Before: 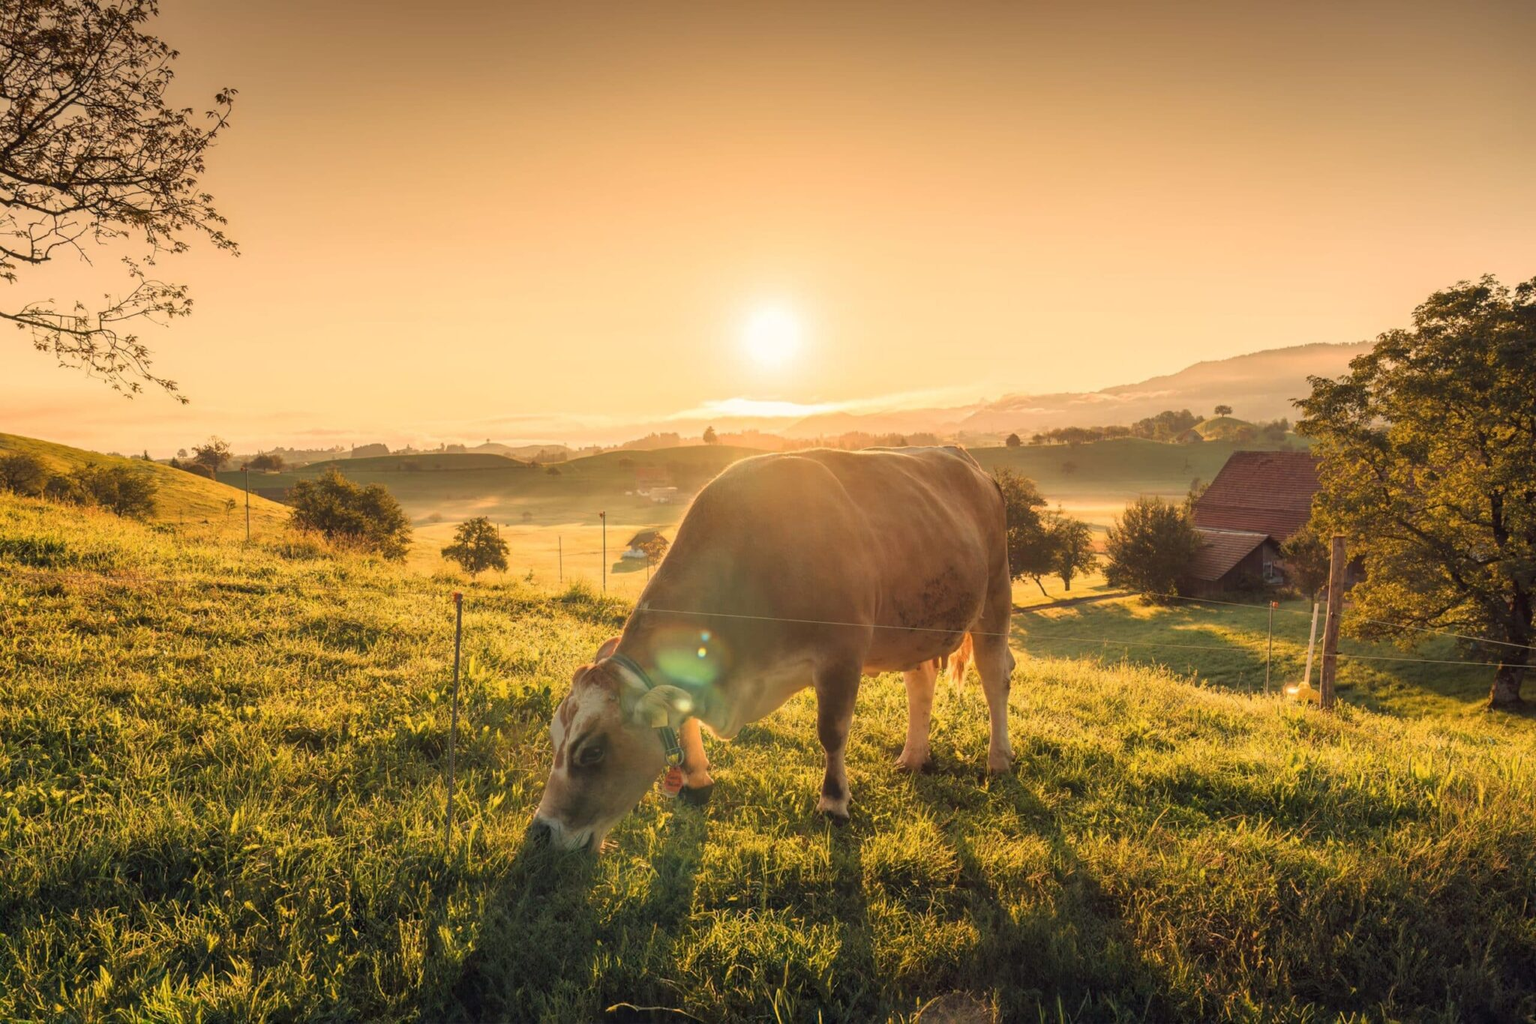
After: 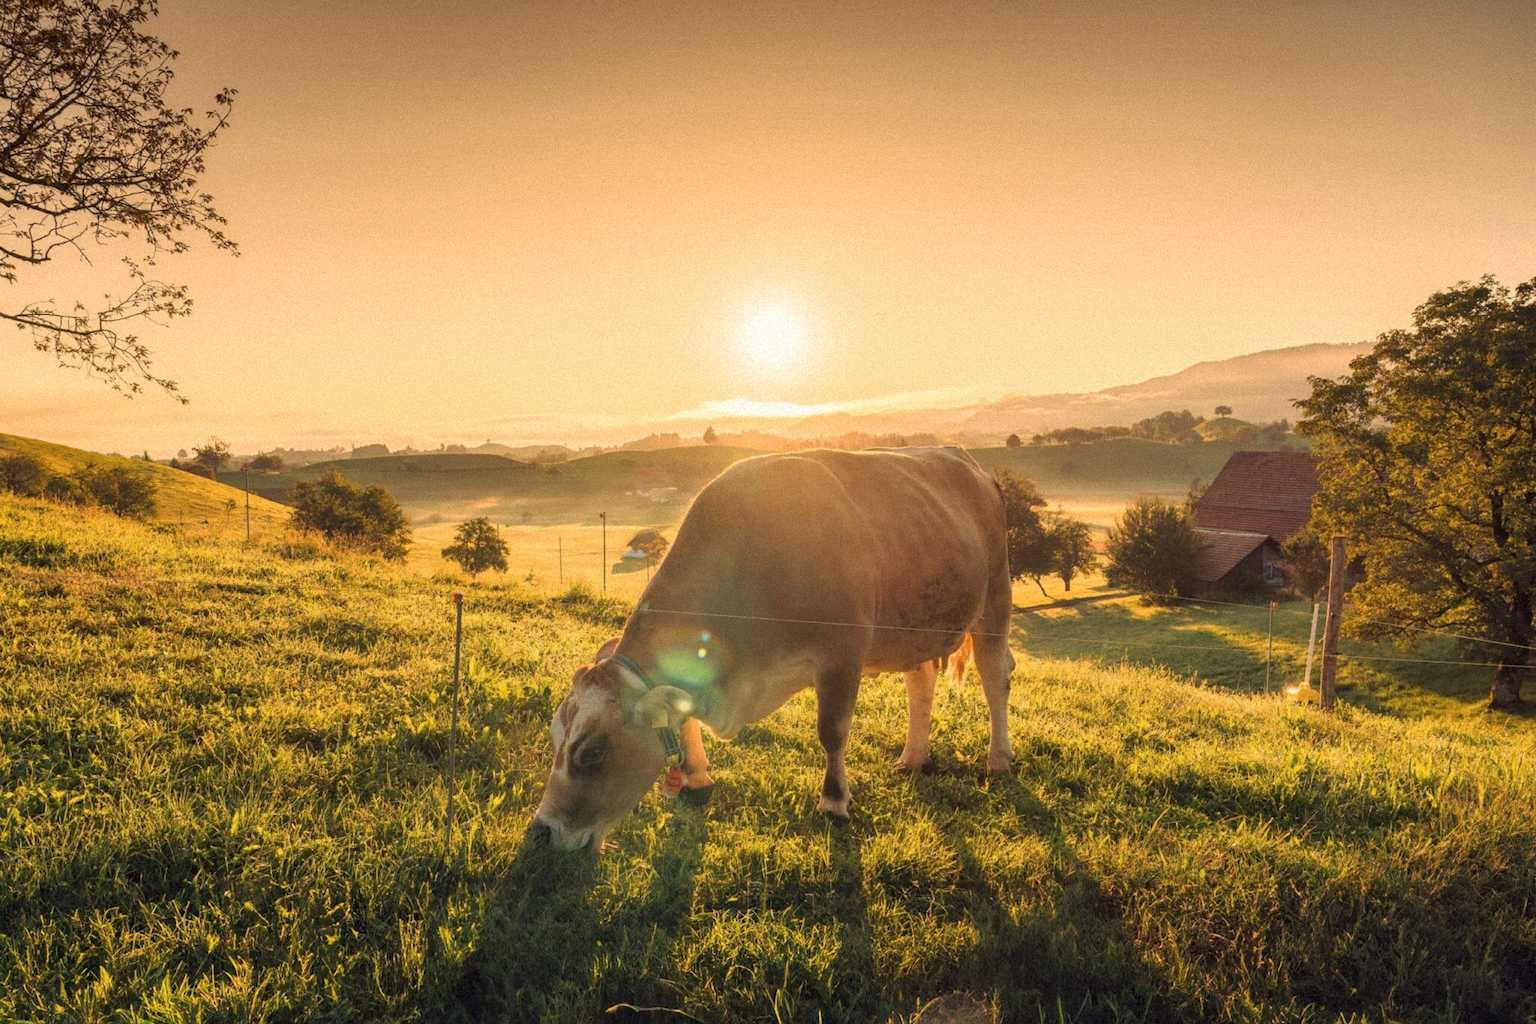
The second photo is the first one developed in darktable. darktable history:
grain: mid-tones bias 0%
color zones: mix -62.47%
